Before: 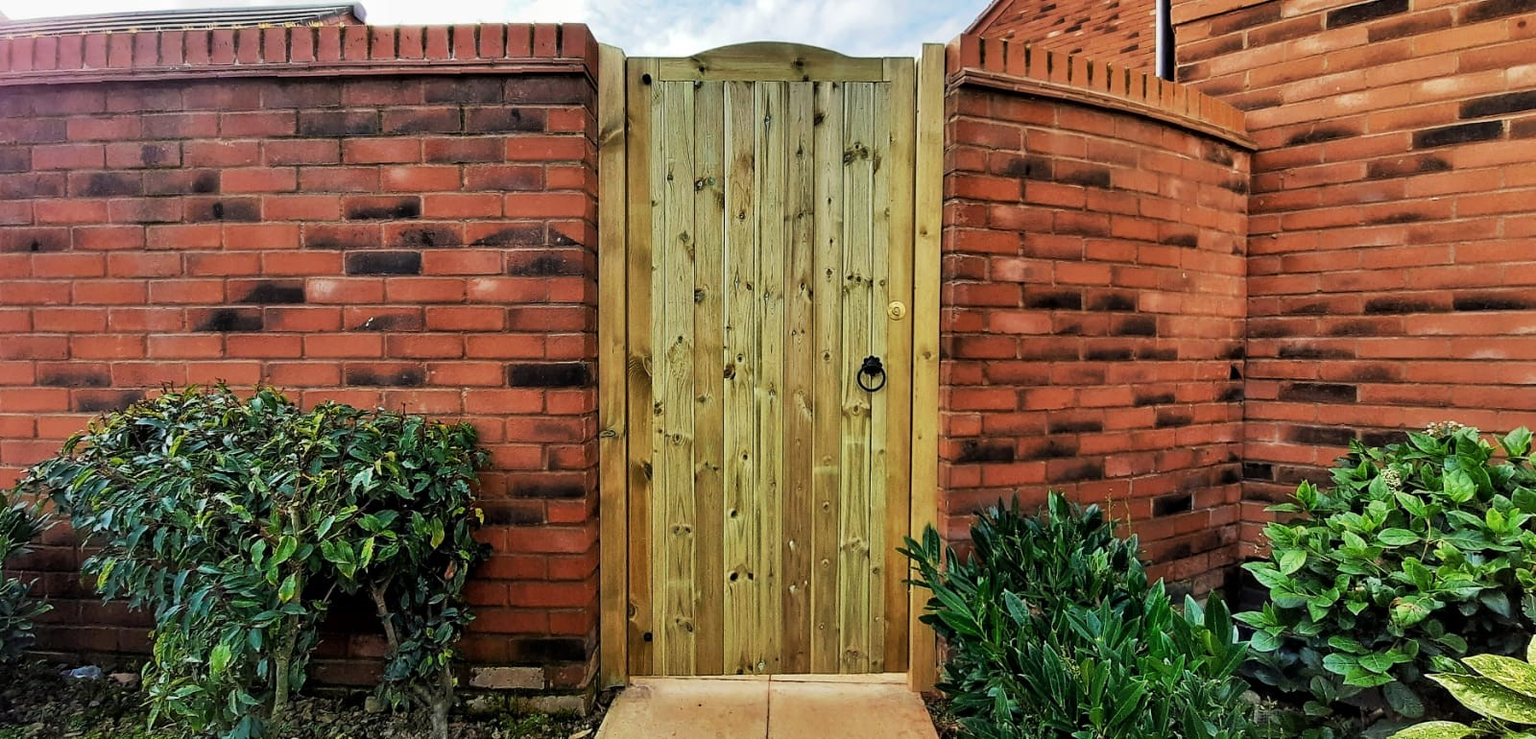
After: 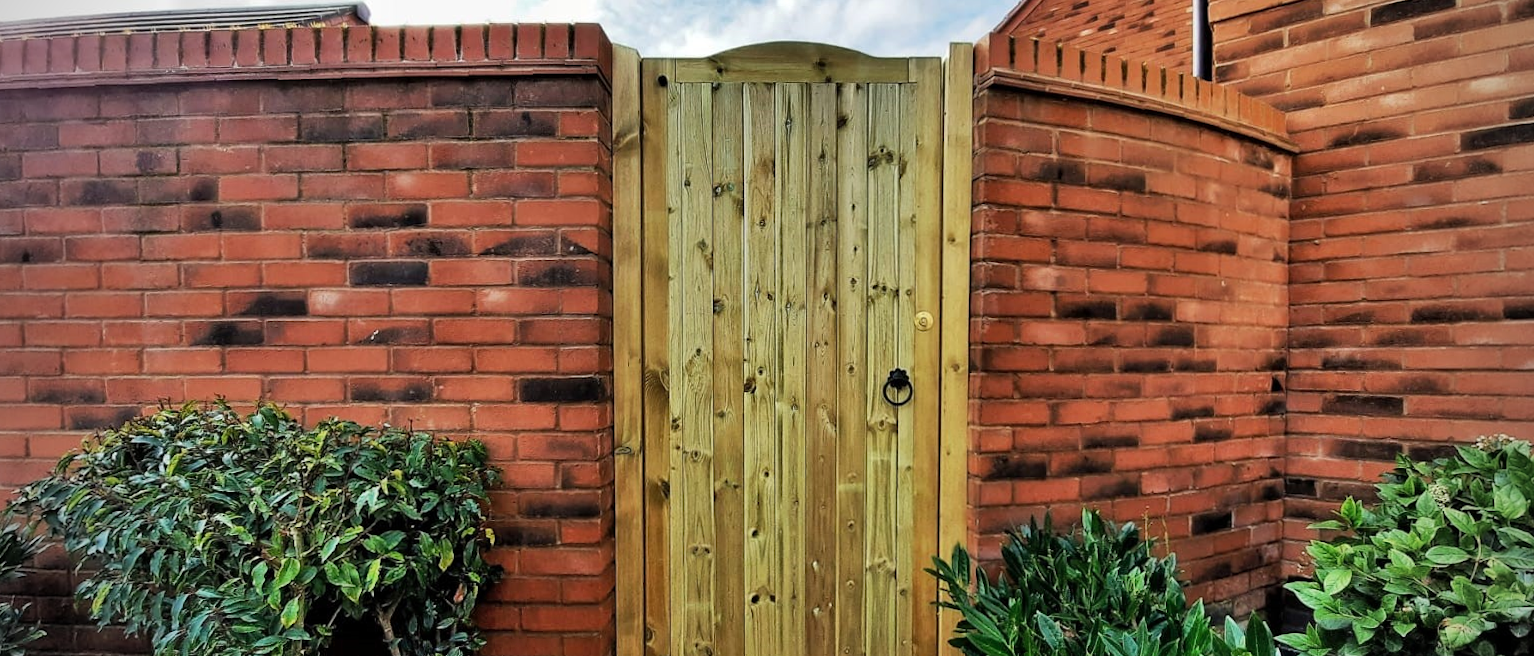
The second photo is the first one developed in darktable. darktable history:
vignetting: width/height ratio 1.094
shadows and highlights: low approximation 0.01, soften with gaussian
crop and rotate: angle 0.2°, left 0.275%, right 3.127%, bottom 14.18%
